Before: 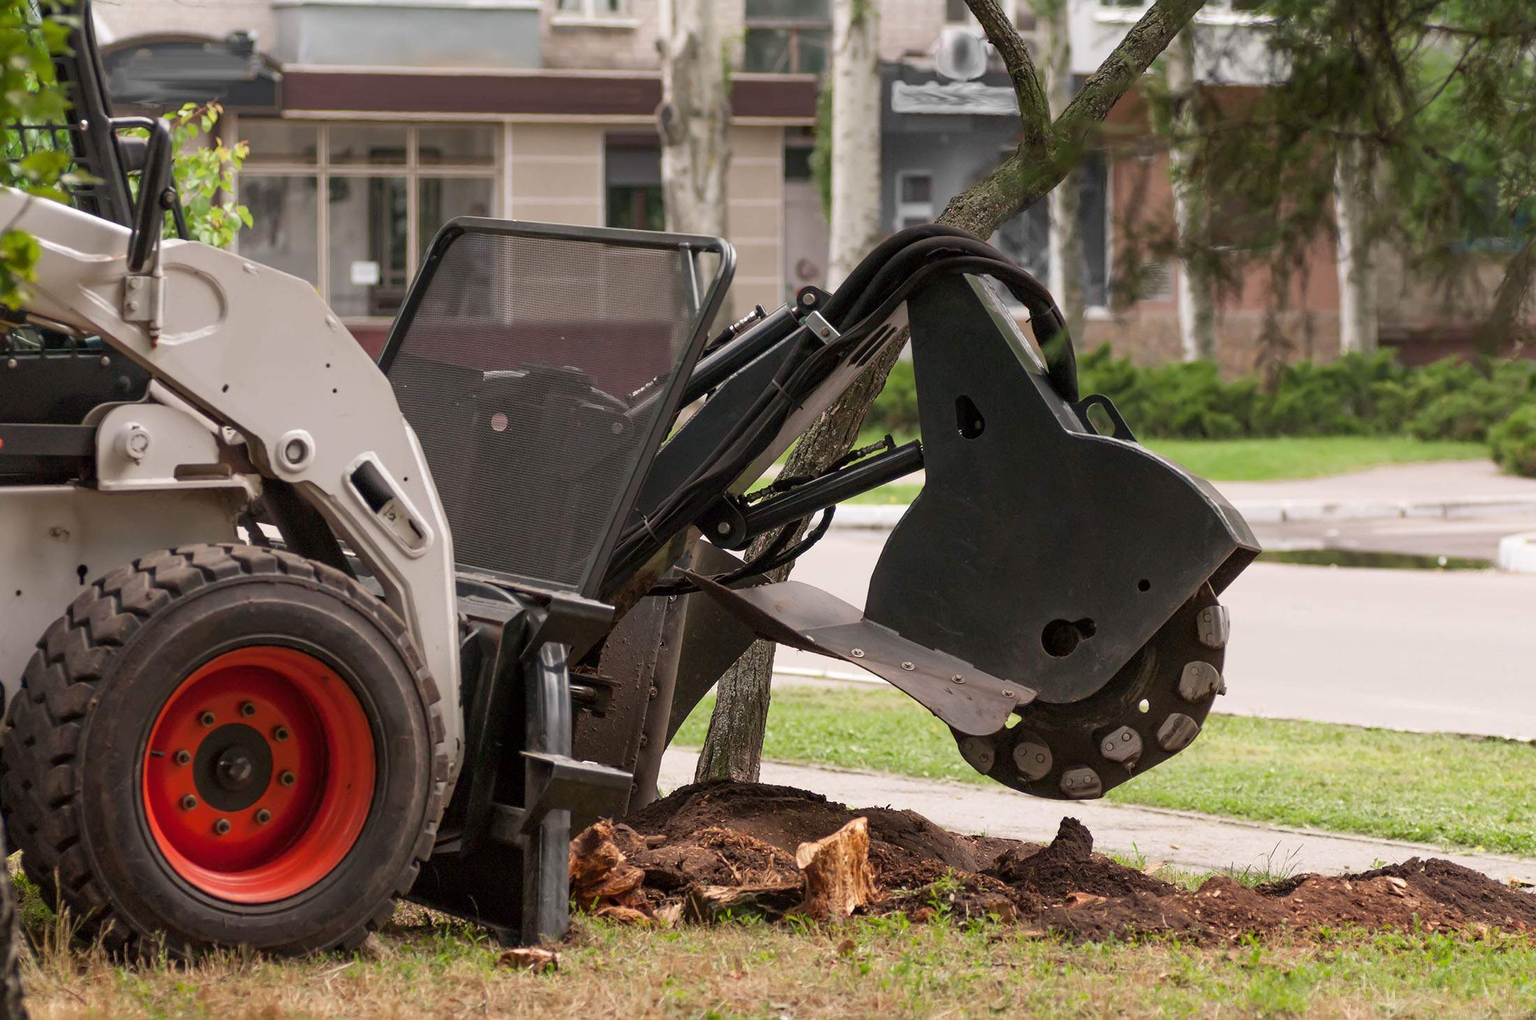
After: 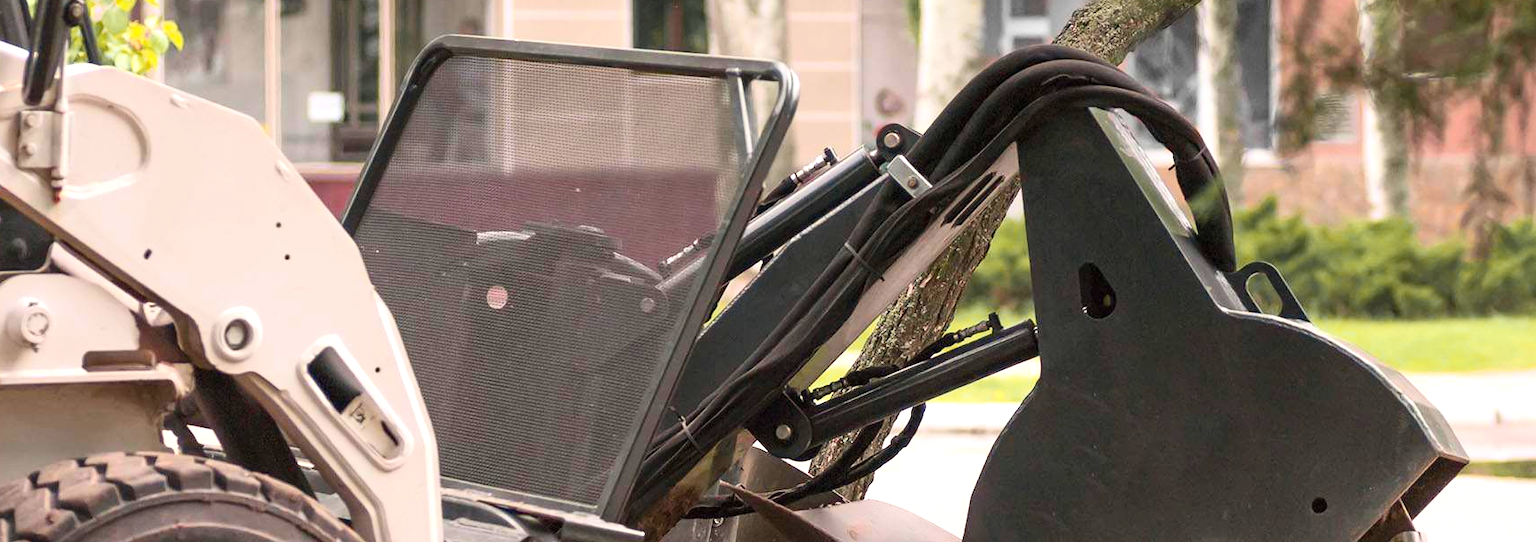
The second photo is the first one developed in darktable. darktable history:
crop: left 7.141%, top 18.604%, right 14.416%, bottom 39.708%
contrast brightness saturation: contrast 0.205, brightness 0.166, saturation 0.228
exposure: exposure 0.638 EV, compensate exposure bias true, compensate highlight preservation false
color zones: curves: ch1 [(0.29, 0.492) (0.373, 0.185) (0.509, 0.481)]; ch2 [(0.25, 0.462) (0.749, 0.457)]
